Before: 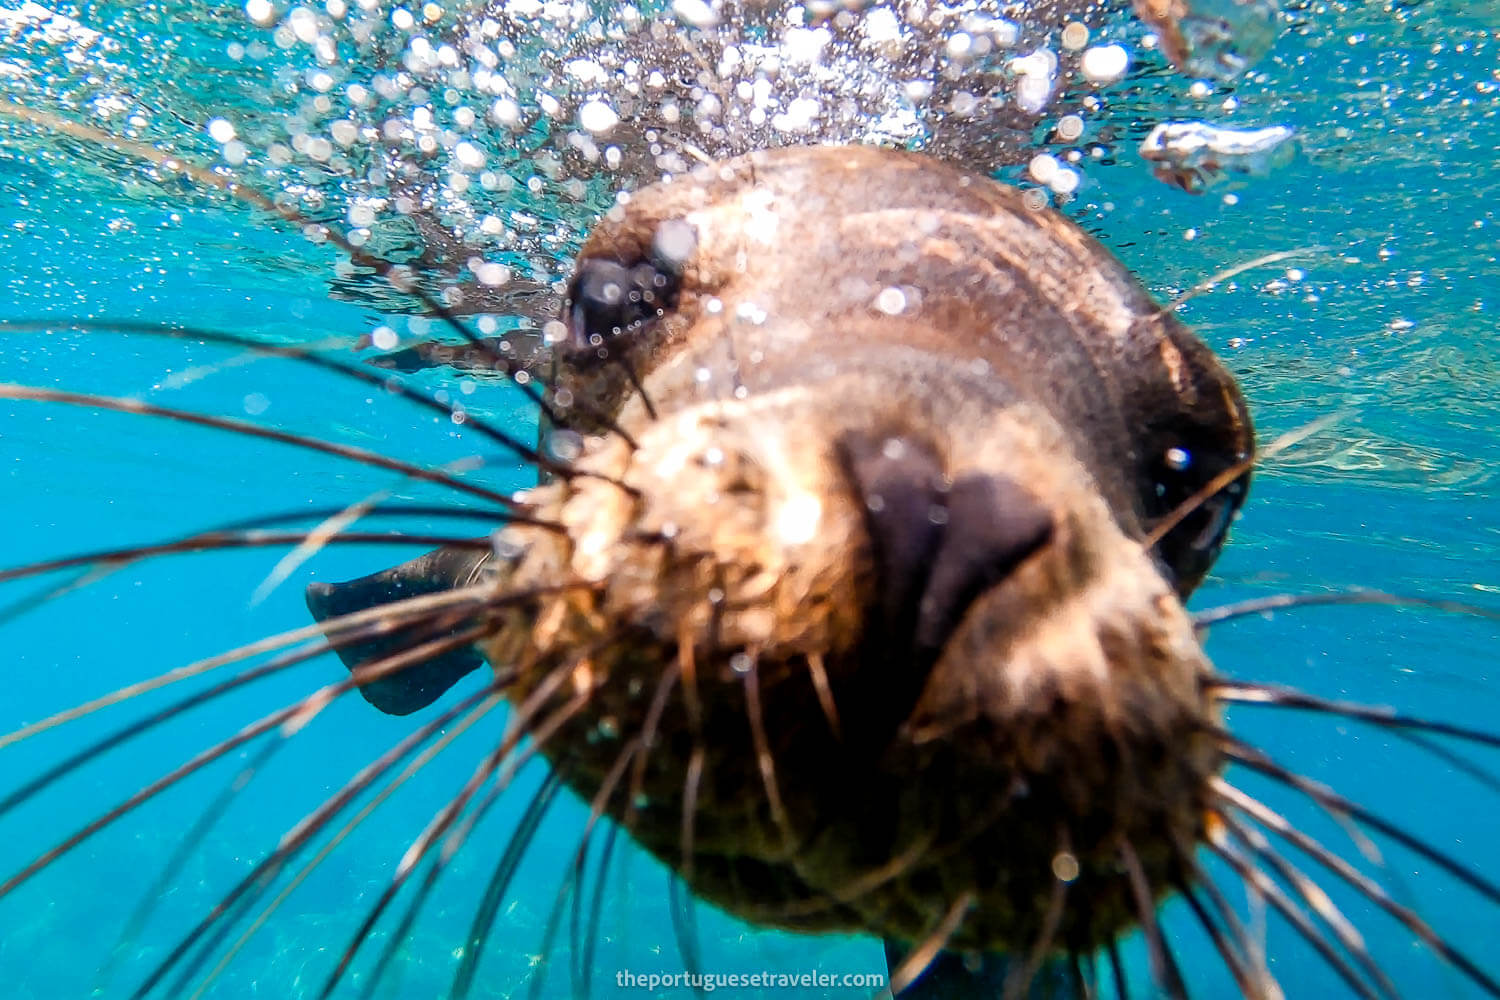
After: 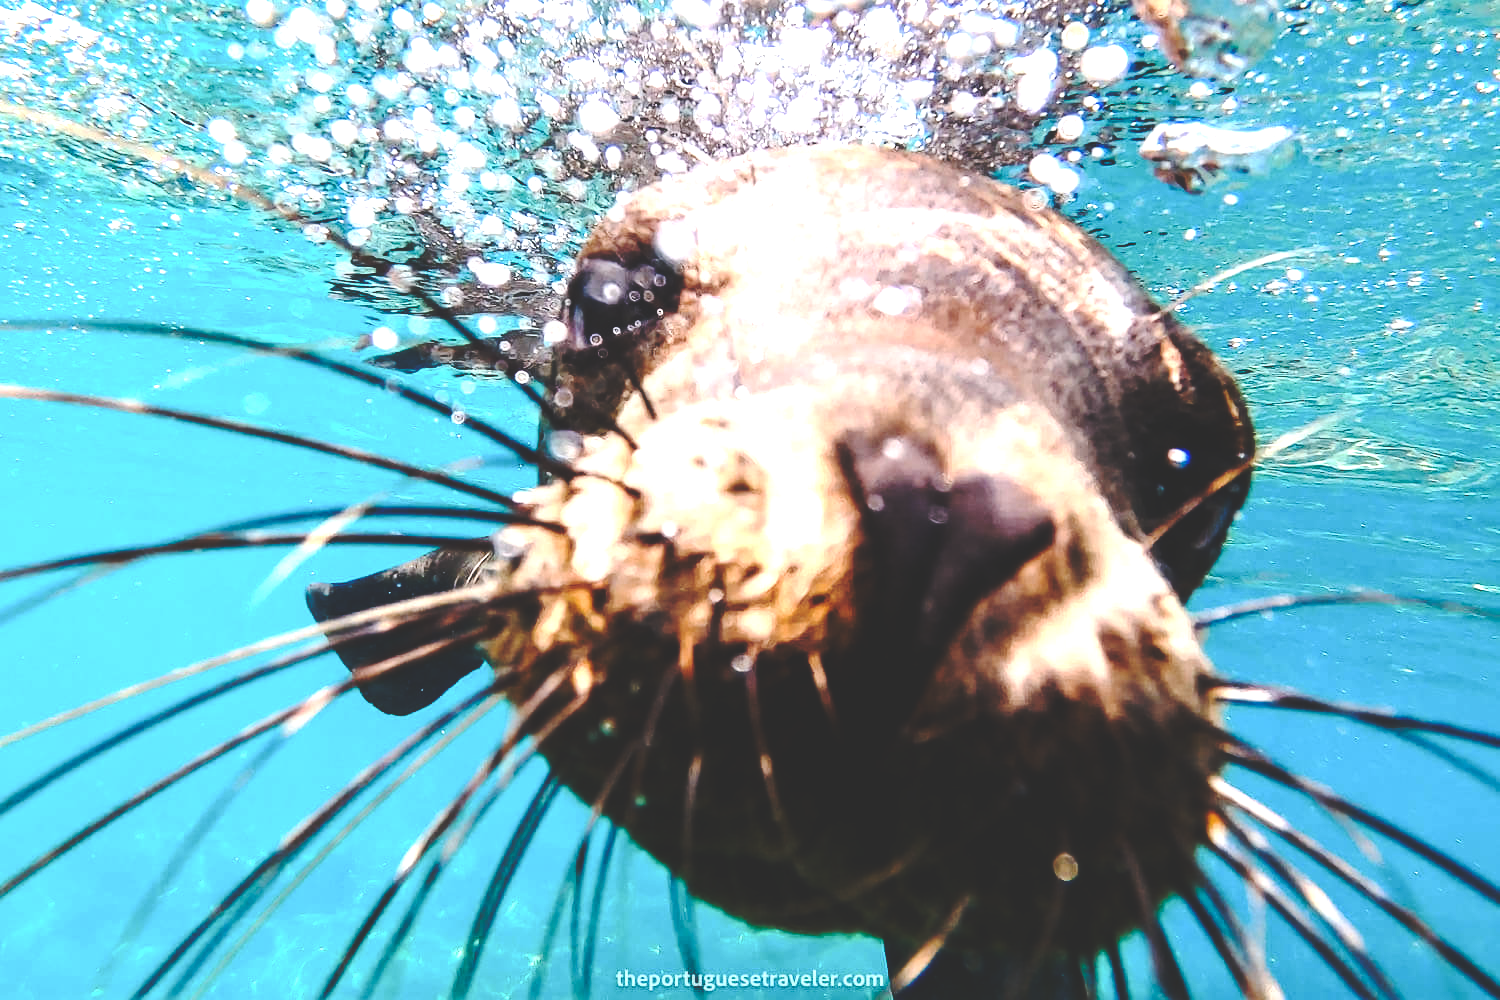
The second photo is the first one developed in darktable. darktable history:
tone equalizer: -8 EV -1.05 EV, -7 EV -0.976 EV, -6 EV -0.875 EV, -5 EV -0.602 EV, -3 EV 0.563 EV, -2 EV 0.896 EV, -1 EV 1.01 EV, +0 EV 1.07 EV, edges refinement/feathering 500, mask exposure compensation -1.57 EV, preserve details no
base curve: curves: ch0 [(0, 0.024) (0.055, 0.065) (0.121, 0.166) (0.236, 0.319) (0.693, 0.726) (1, 1)], preserve colors none
